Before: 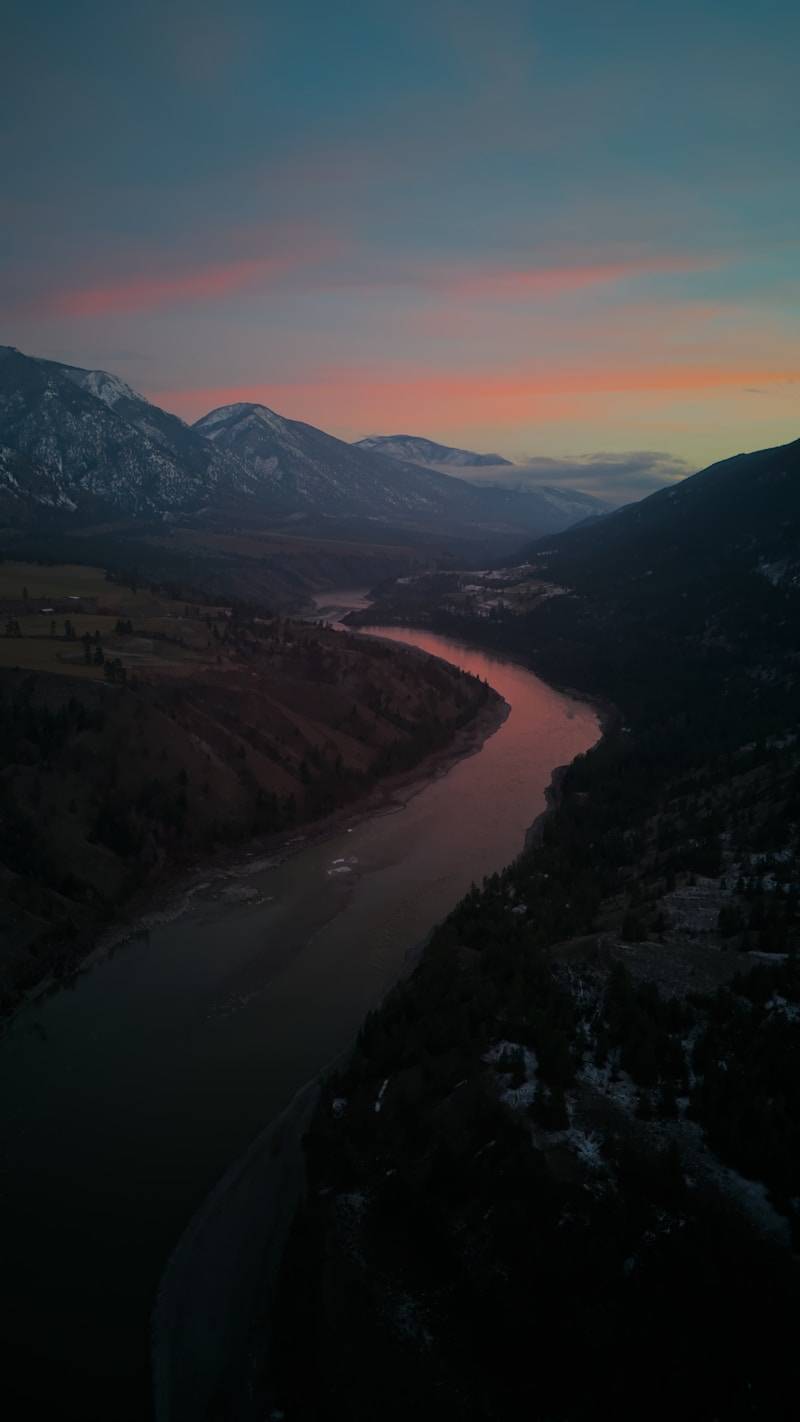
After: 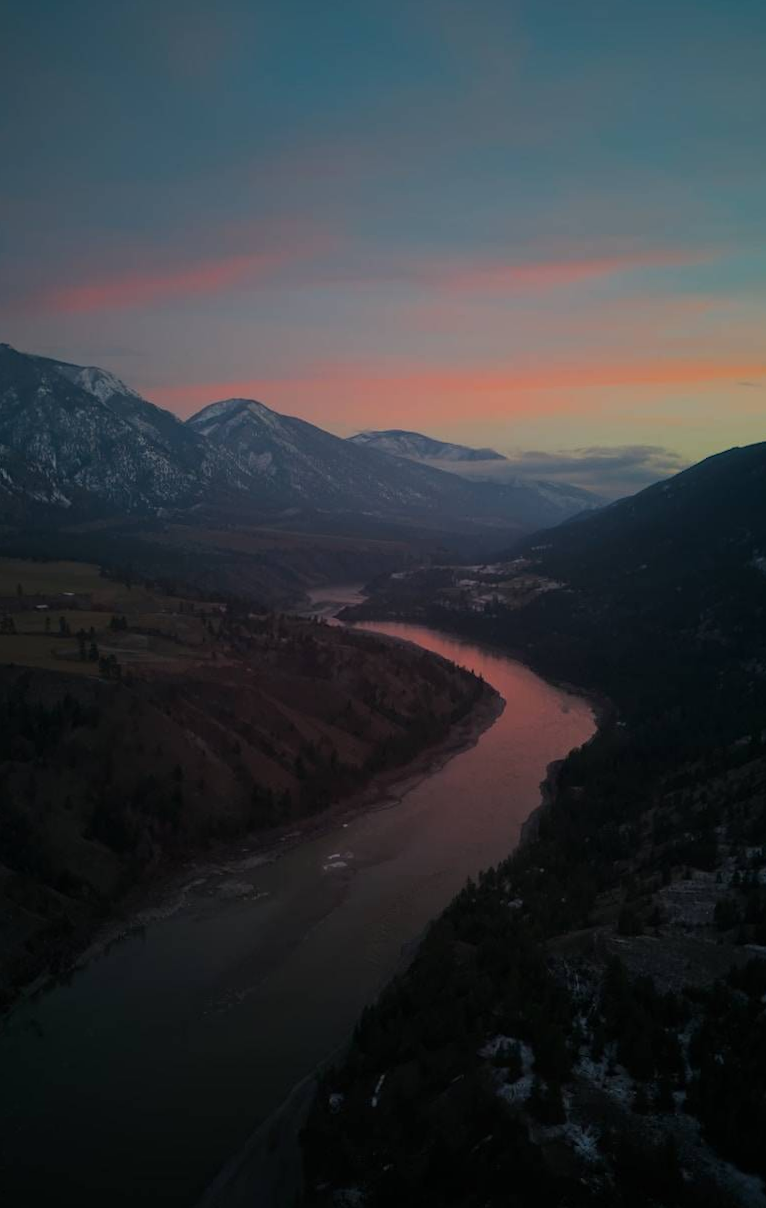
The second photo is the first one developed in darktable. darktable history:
crop and rotate: angle 0.248°, left 0.366%, right 3.038%, bottom 14.336%
